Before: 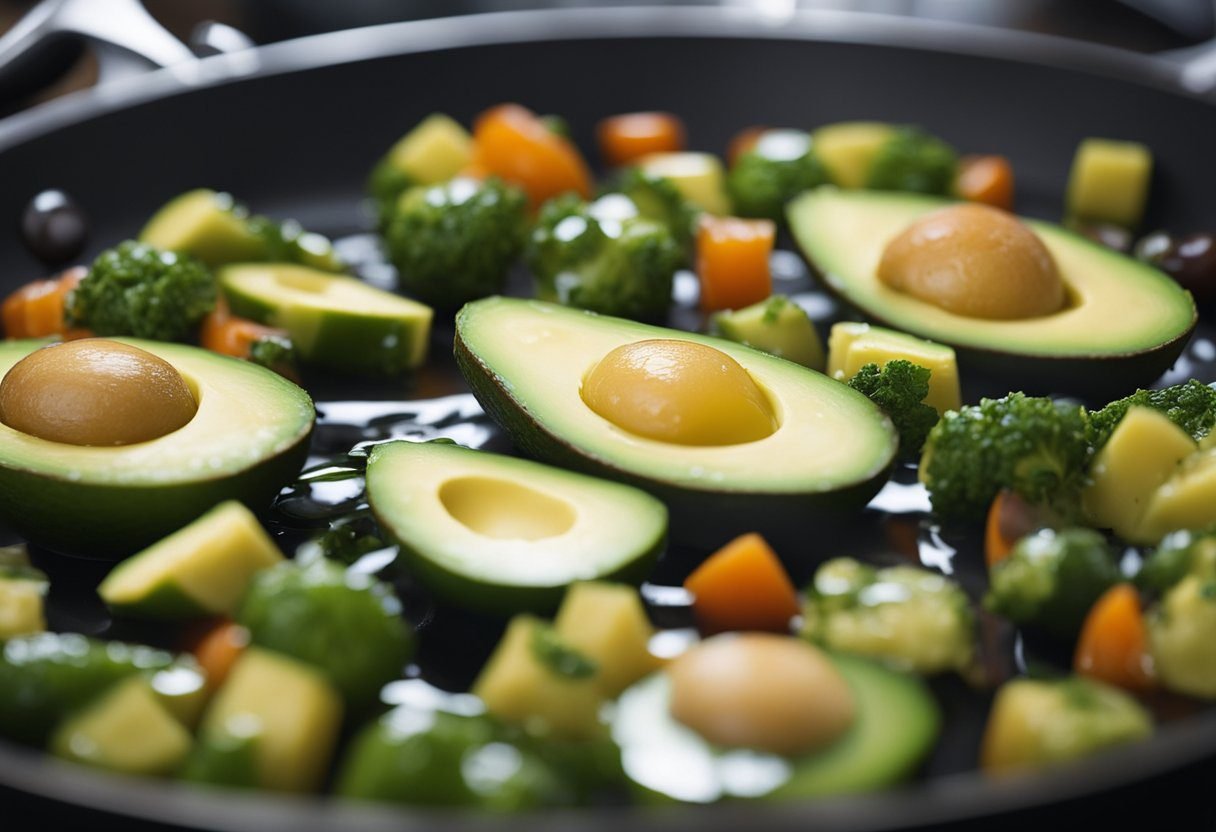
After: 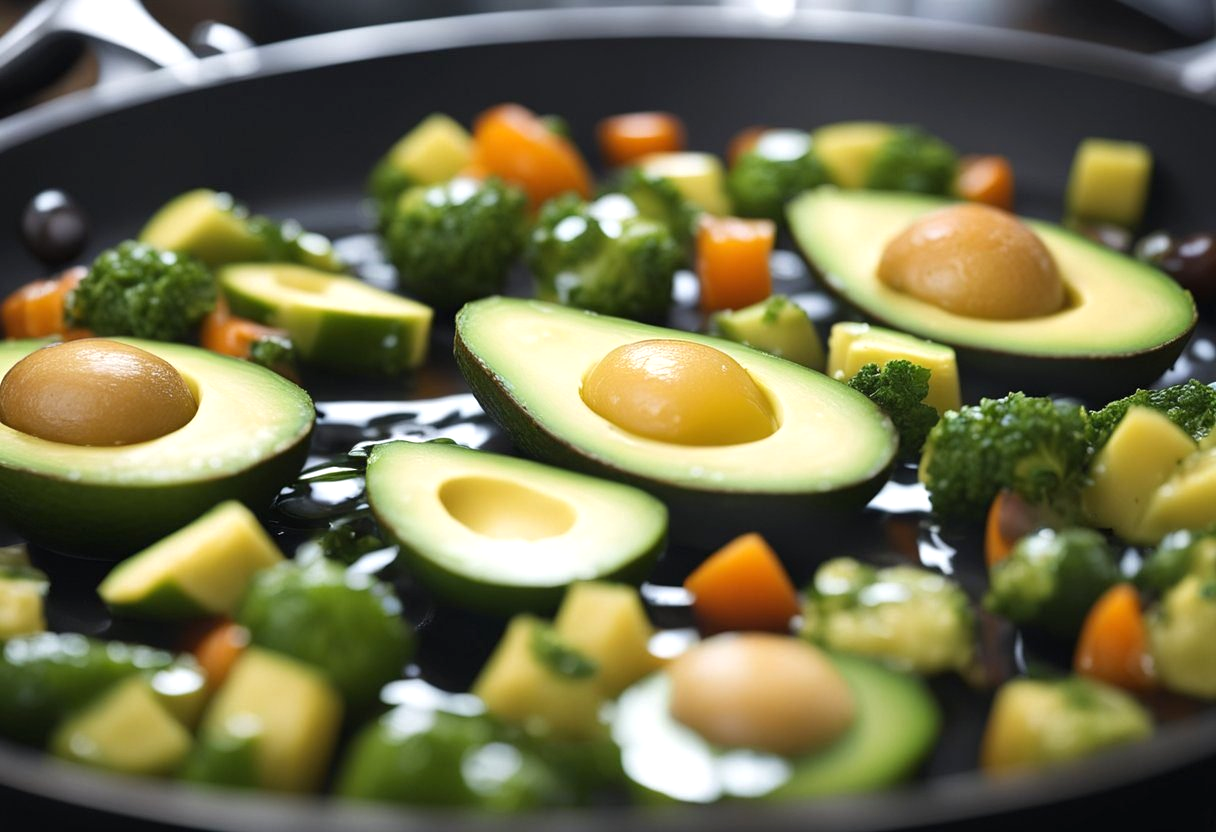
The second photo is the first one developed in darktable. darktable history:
exposure: exposure 0.297 EV, compensate exposure bias true, compensate highlight preservation false
